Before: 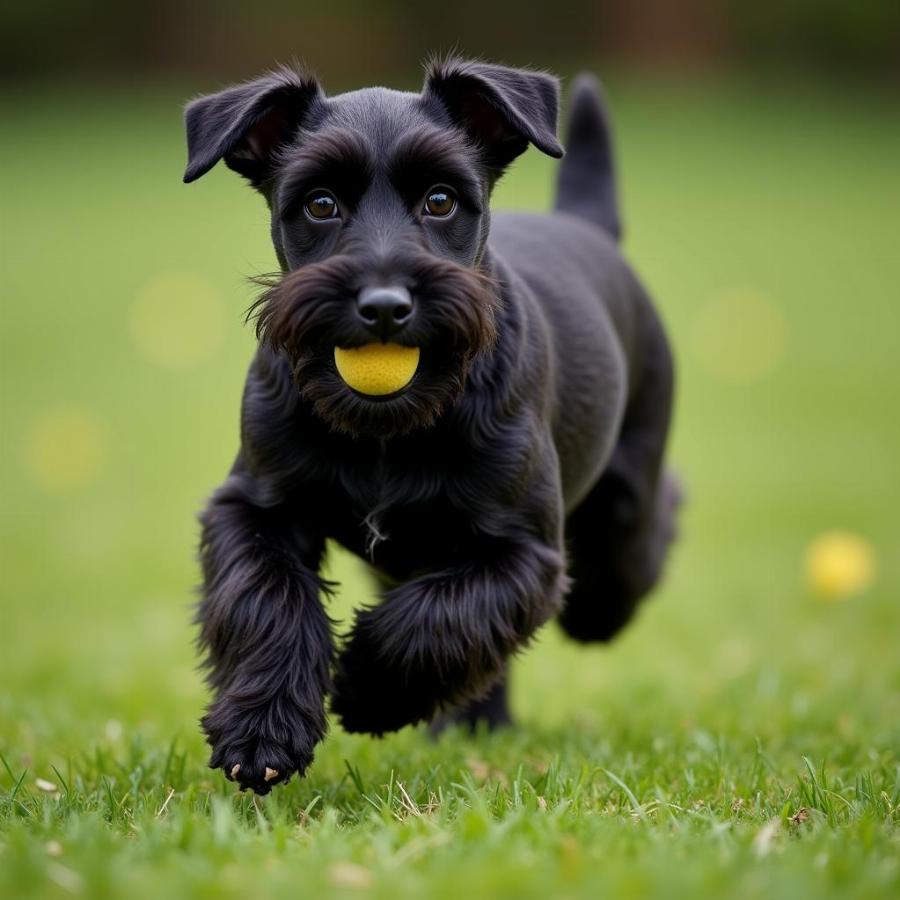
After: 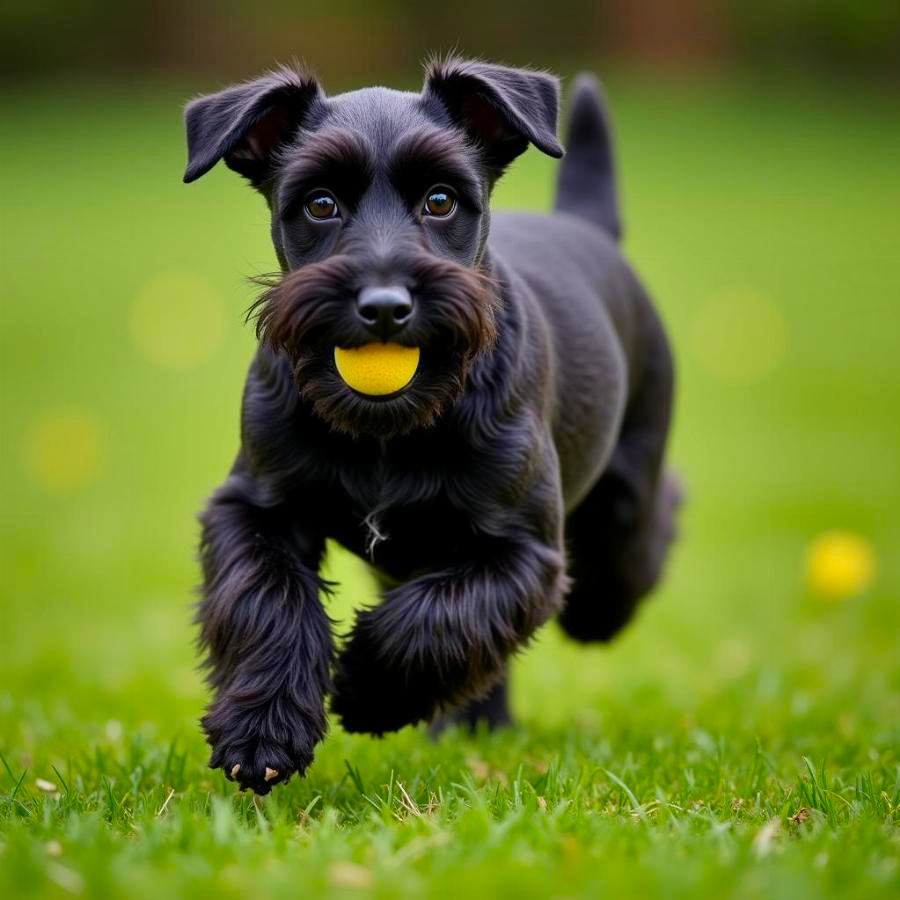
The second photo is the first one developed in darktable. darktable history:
shadows and highlights: highlights color adjustment 77.58%, soften with gaussian
color correction: highlights b* -0.04, saturation 1.35
